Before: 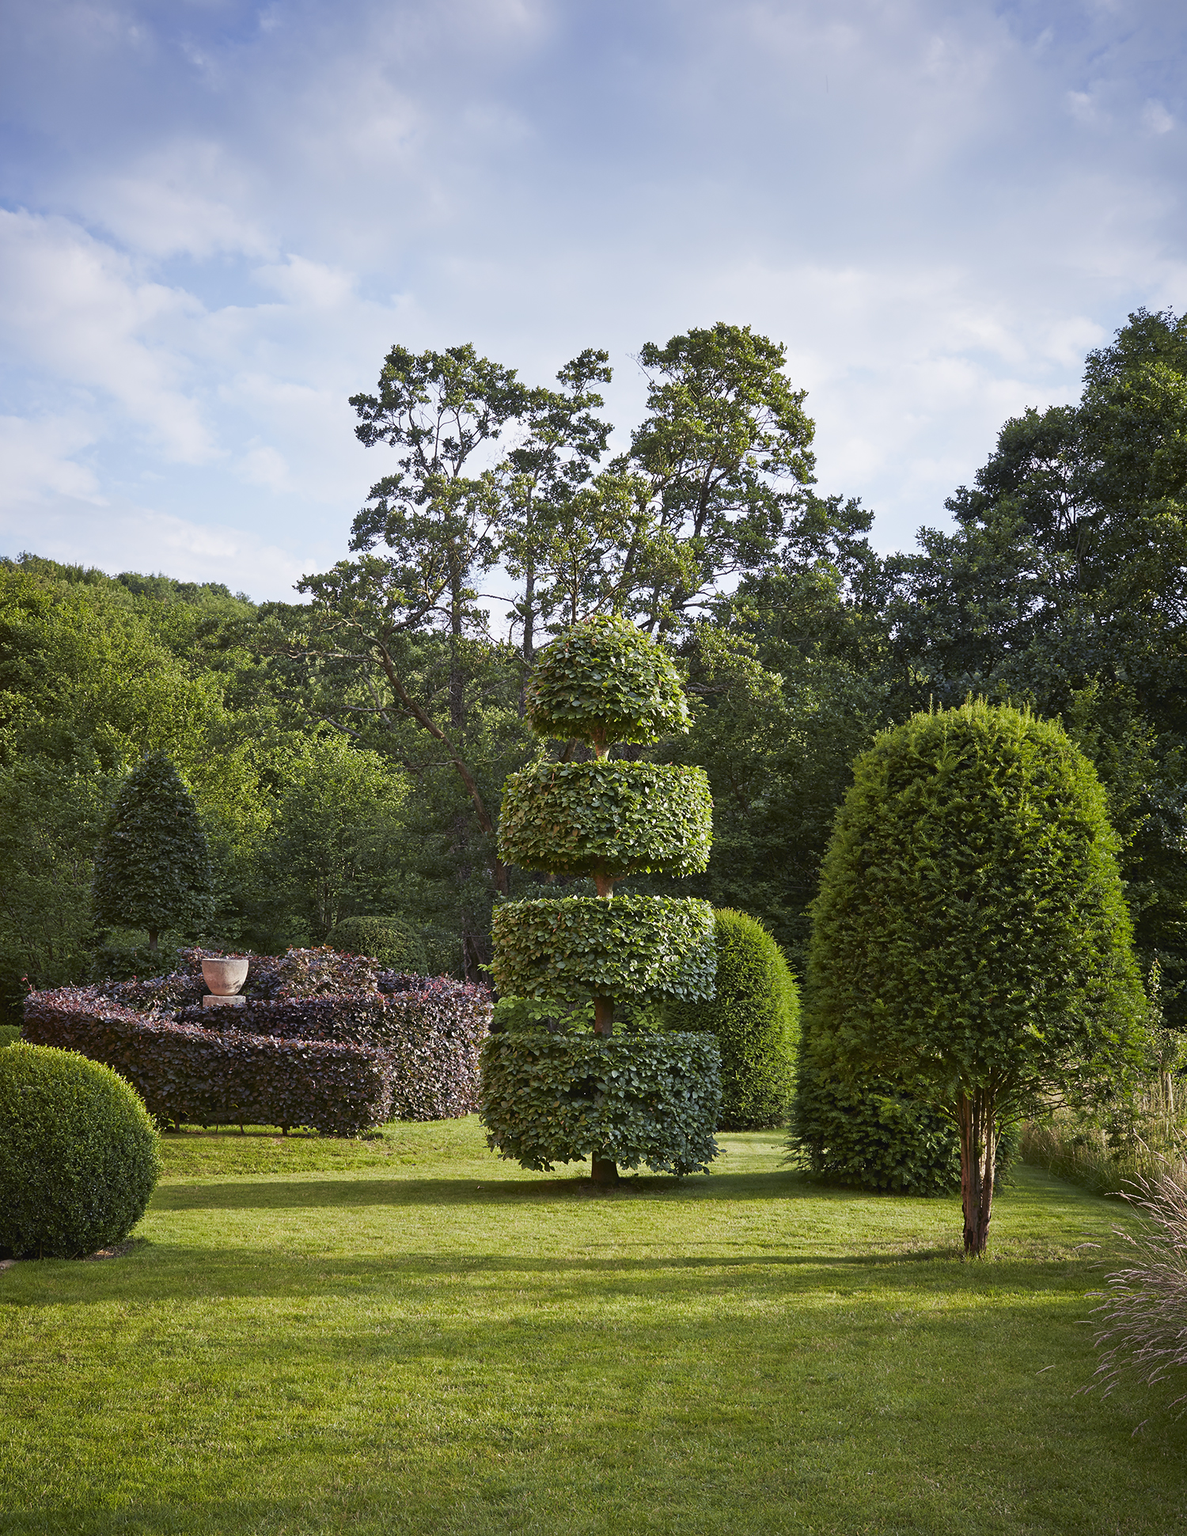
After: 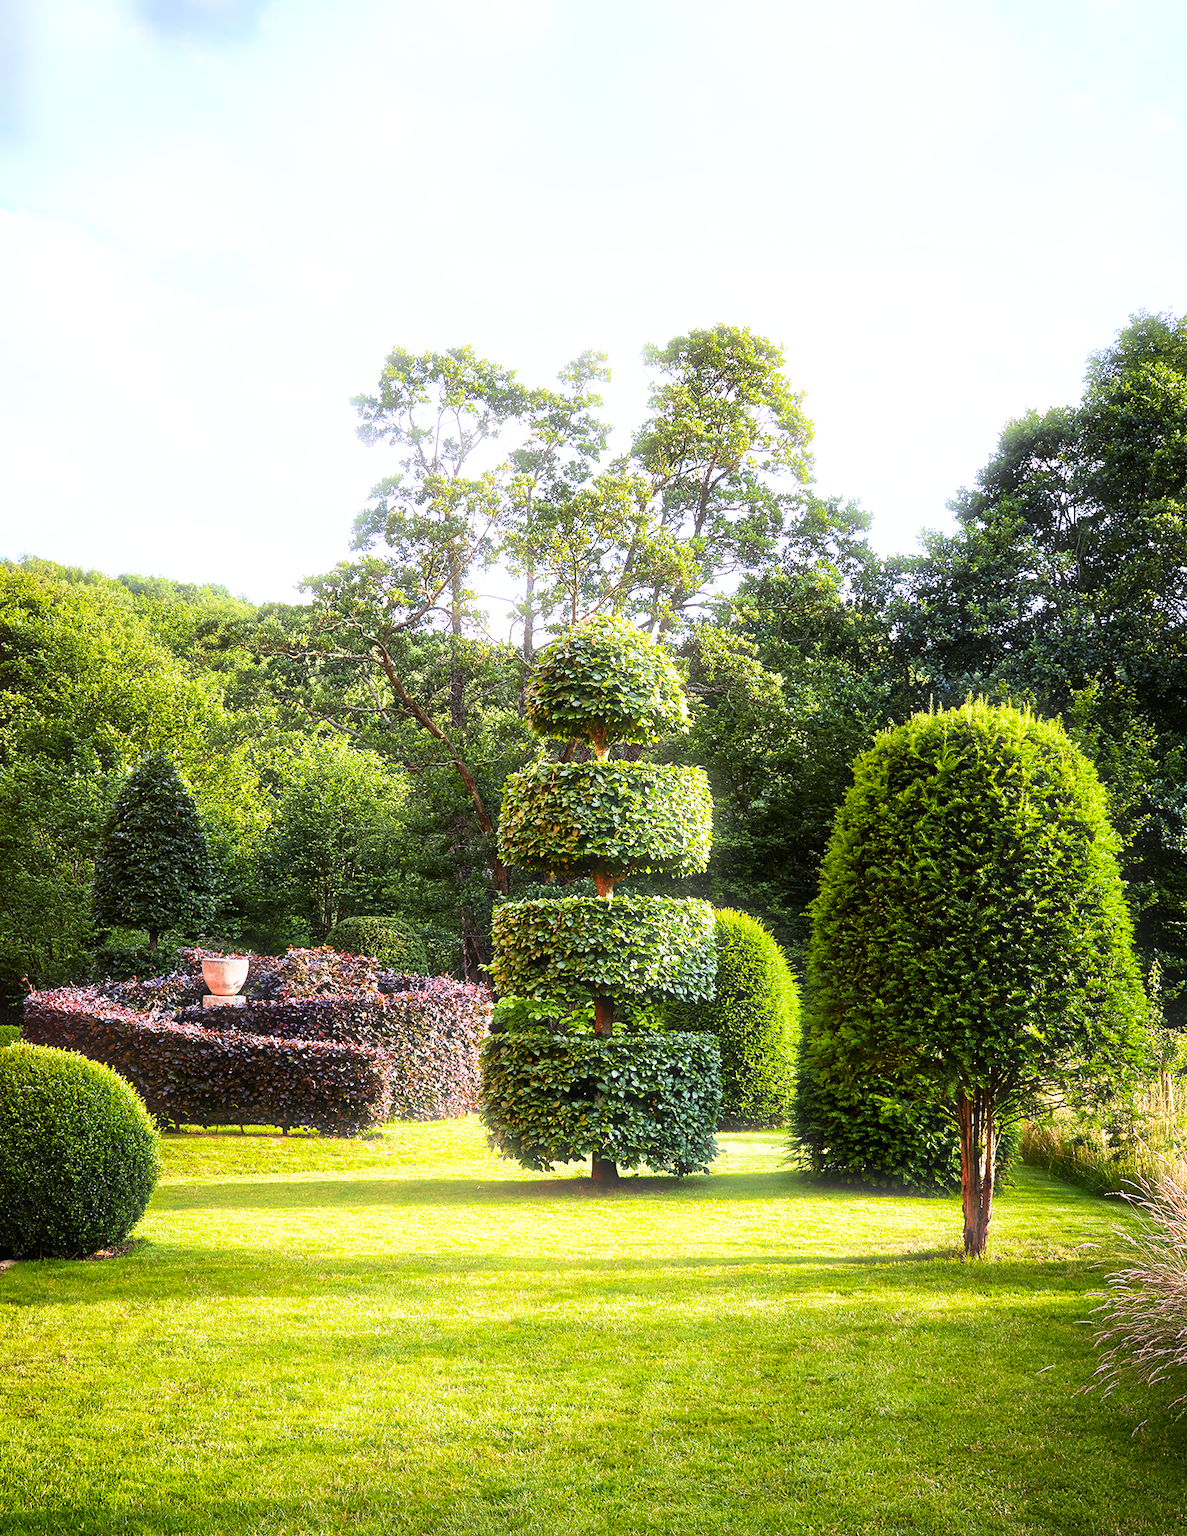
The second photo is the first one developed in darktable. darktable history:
base curve: curves: ch0 [(0, 0) (0.007, 0.004) (0.027, 0.03) (0.046, 0.07) (0.207, 0.54) (0.442, 0.872) (0.673, 0.972) (1, 1)], preserve colors none
bloom: size 5%, threshold 95%, strength 15%
